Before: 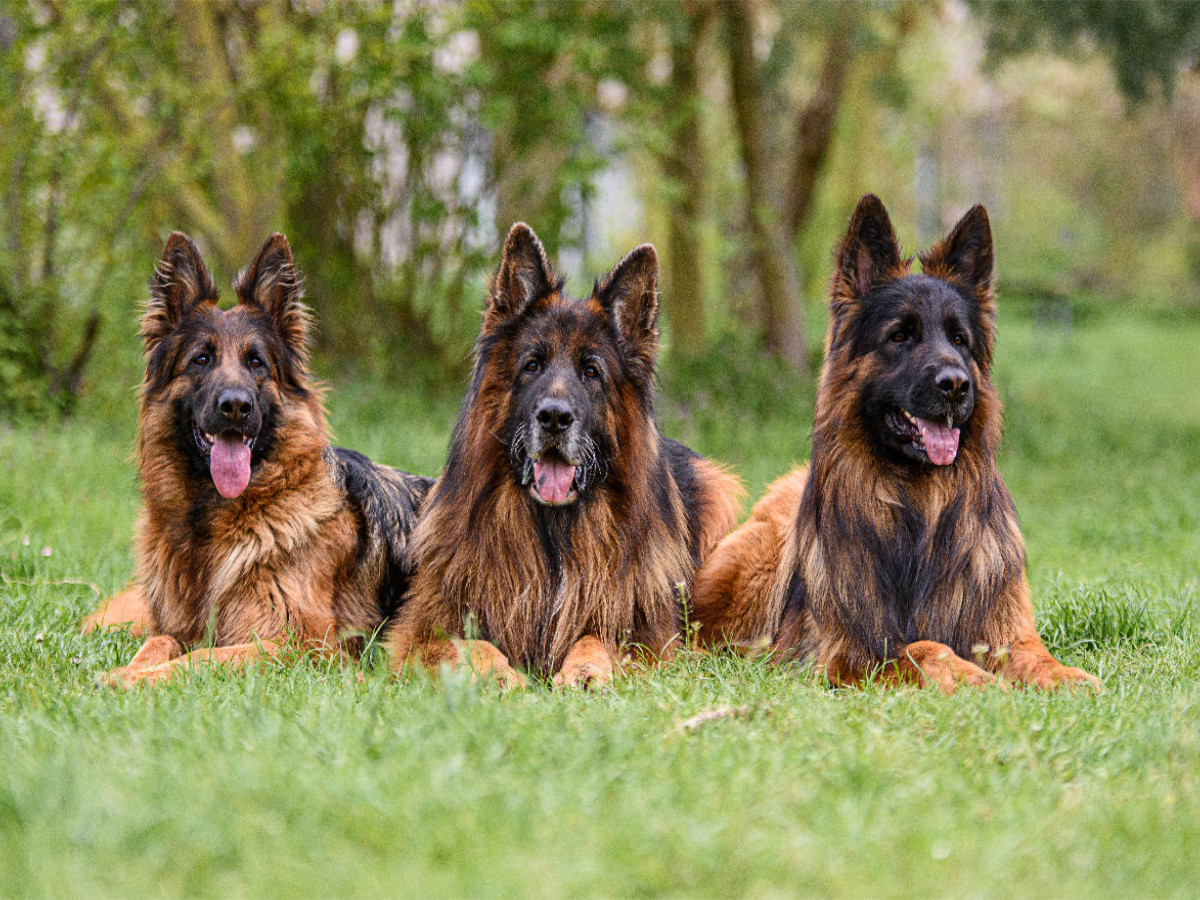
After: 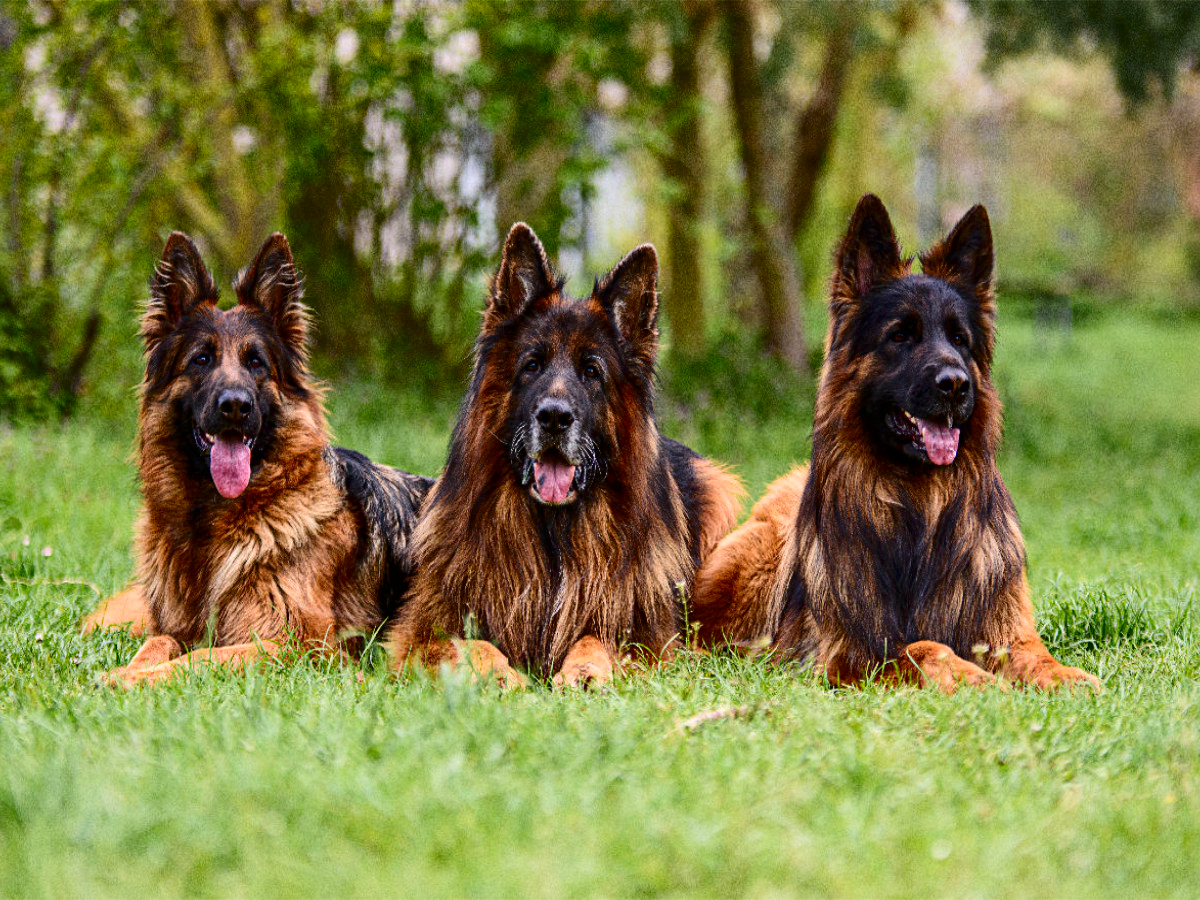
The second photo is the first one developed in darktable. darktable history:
contrast brightness saturation: contrast 0.194, brightness -0.109, saturation 0.207
